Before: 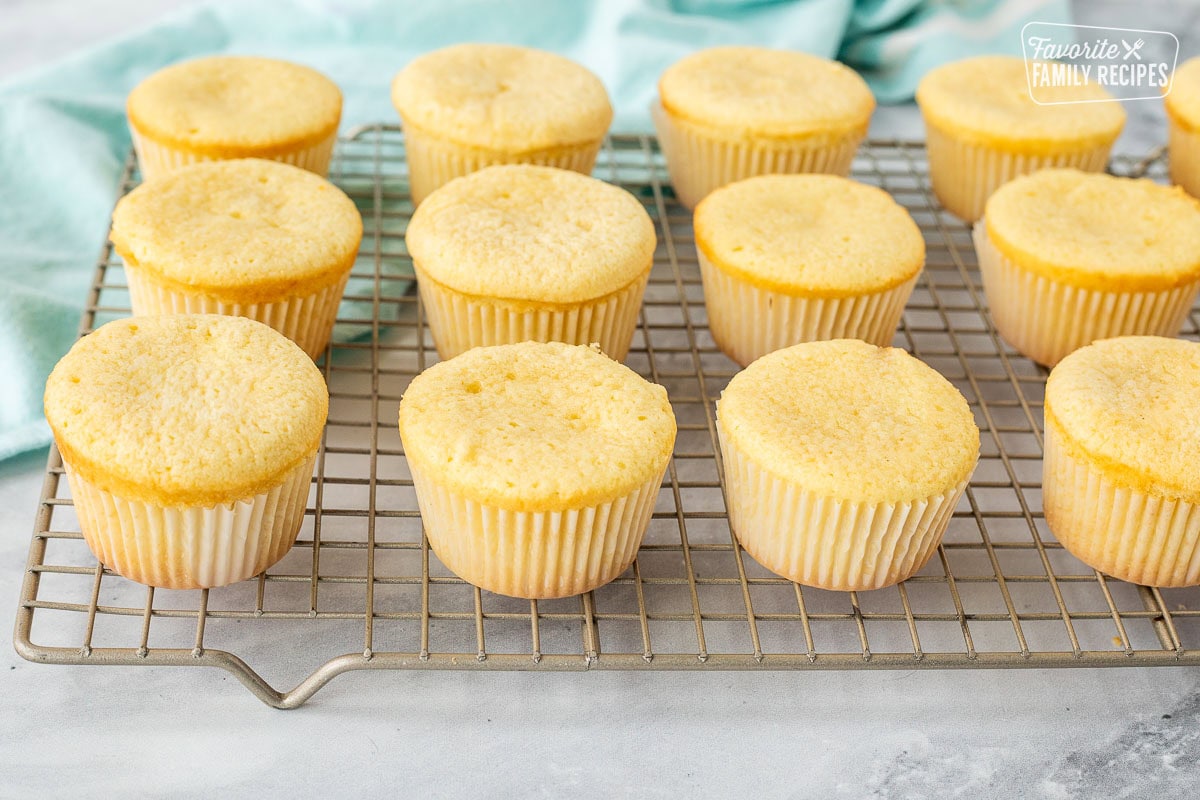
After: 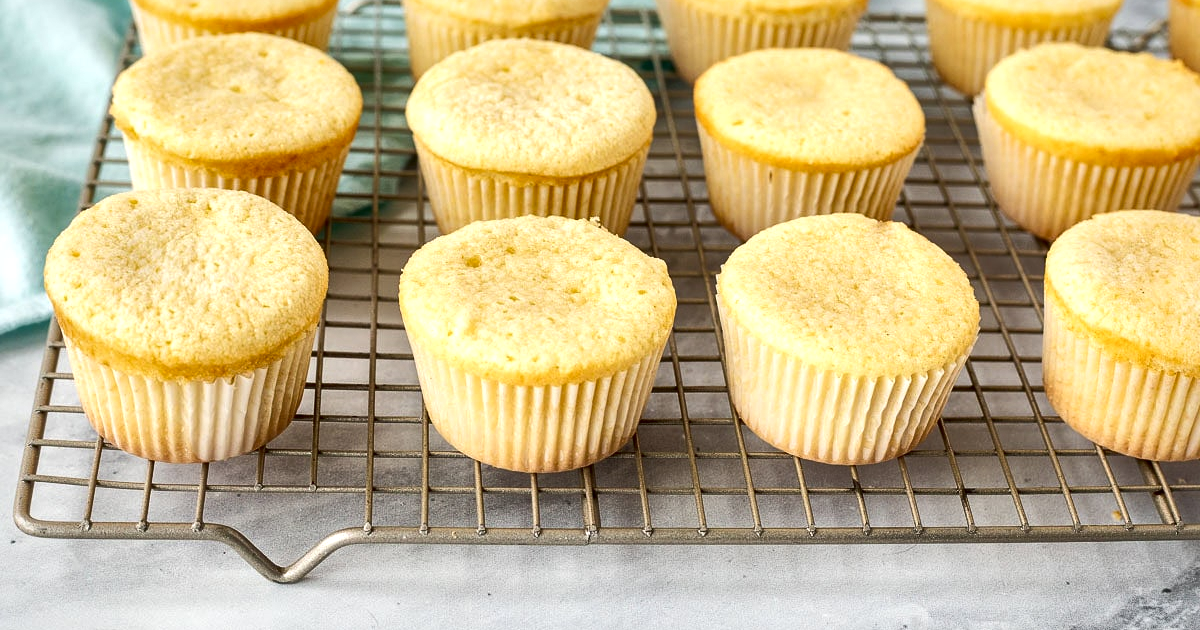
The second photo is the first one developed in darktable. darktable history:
crop and rotate: top 15.759%, bottom 5.489%
local contrast: mode bilateral grid, contrast 45, coarseness 68, detail 214%, midtone range 0.2
